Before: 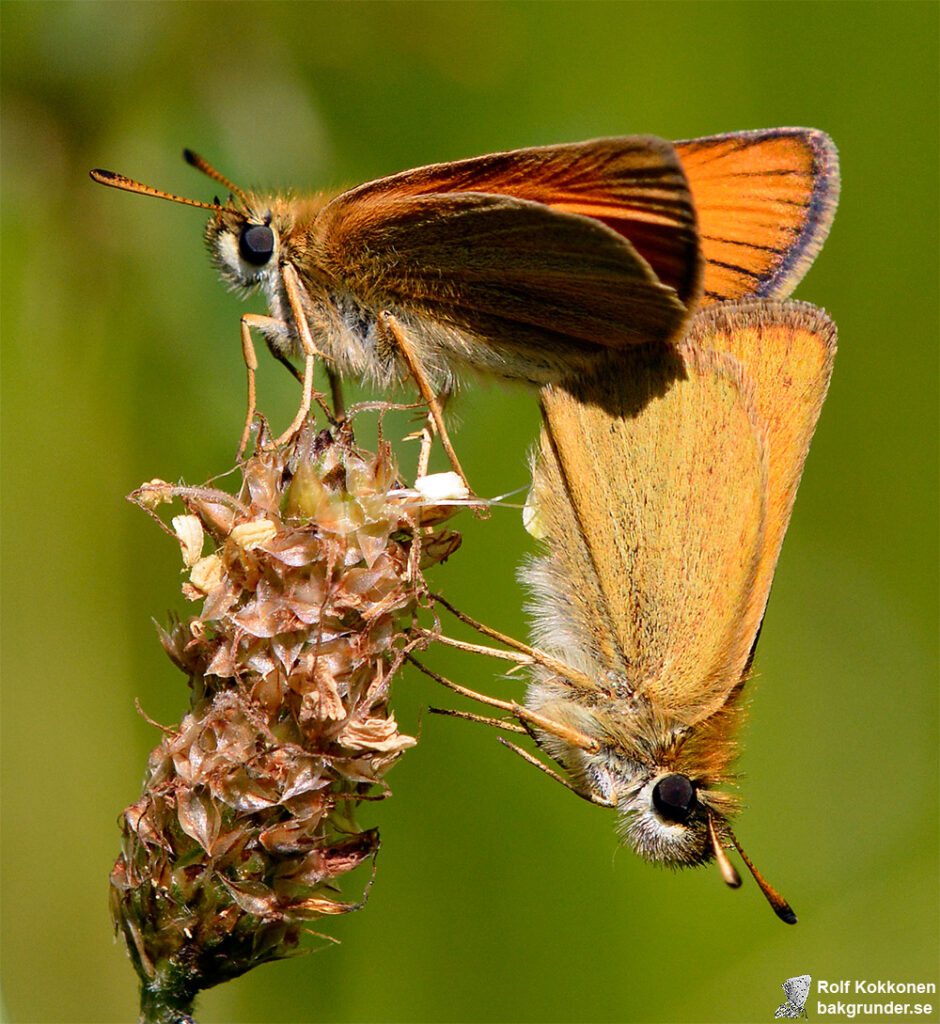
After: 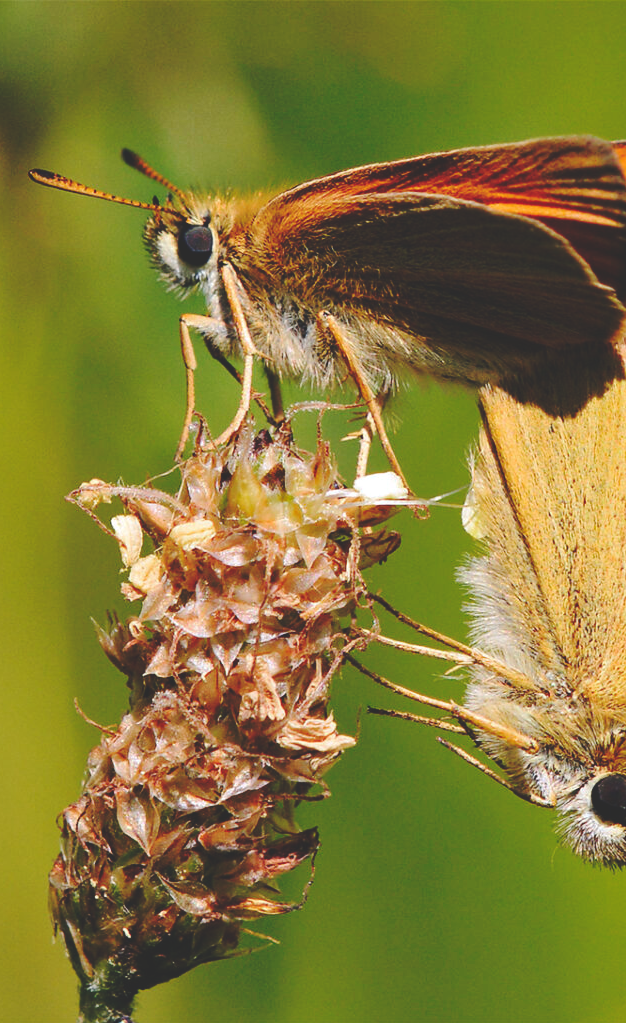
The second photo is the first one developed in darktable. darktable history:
crop and rotate: left 6.617%, right 26.717%
base curve: curves: ch0 [(0, 0.024) (0.055, 0.065) (0.121, 0.166) (0.236, 0.319) (0.693, 0.726) (1, 1)], preserve colors none
haze removal: adaptive false
